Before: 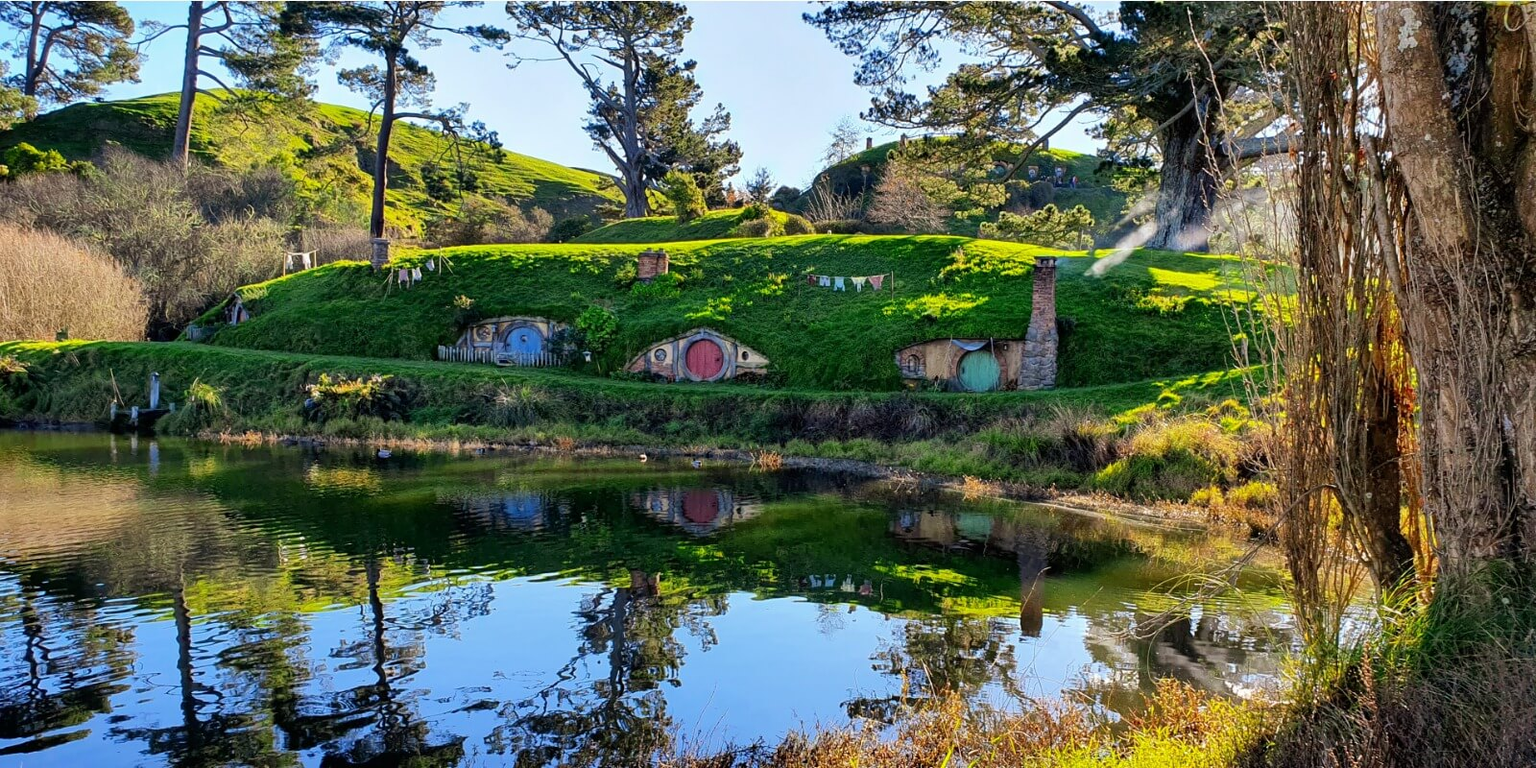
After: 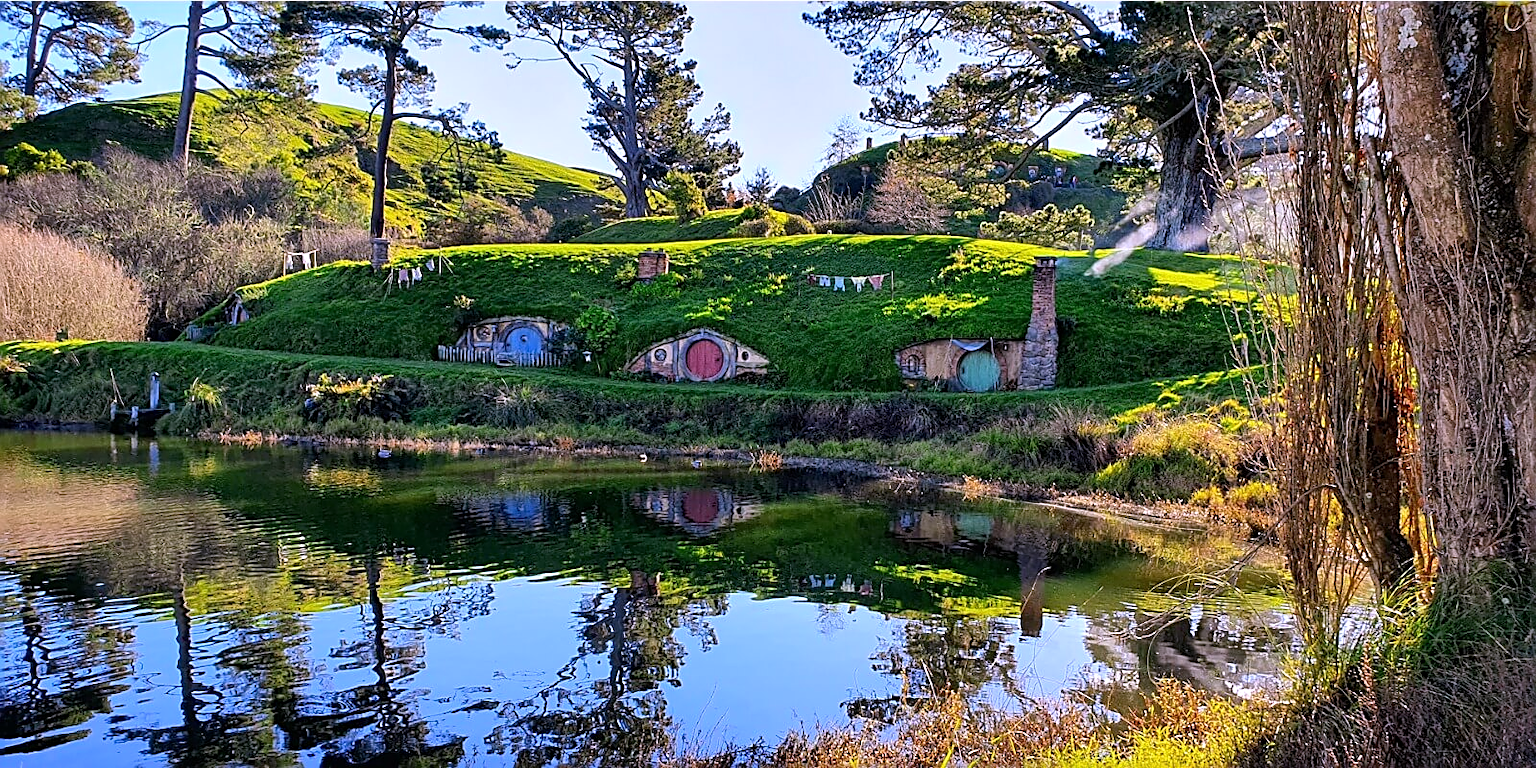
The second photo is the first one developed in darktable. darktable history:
white balance: red 1.042, blue 1.17
sharpen: amount 0.75
